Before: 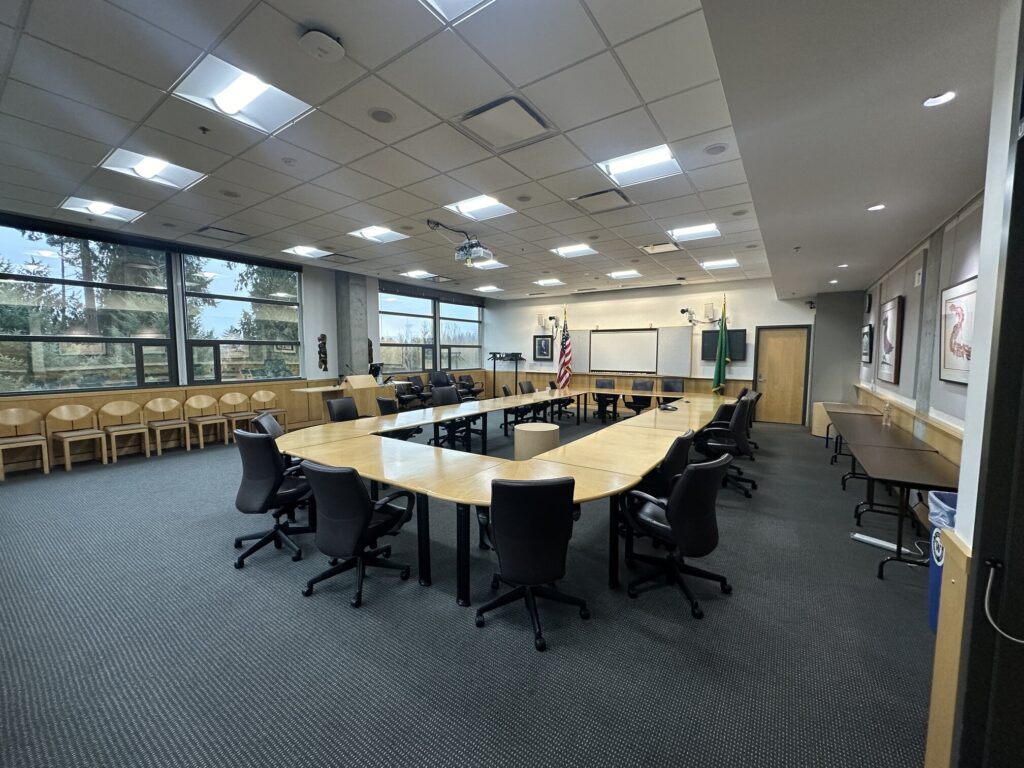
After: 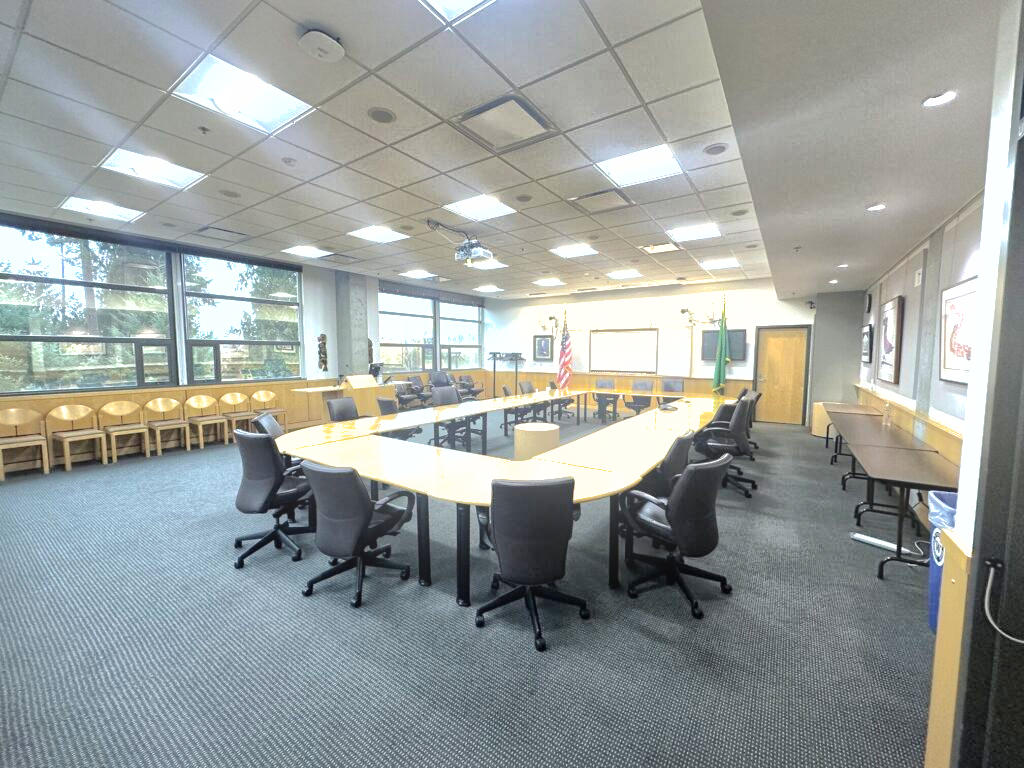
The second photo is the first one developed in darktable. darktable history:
shadows and highlights: shadows -19.91, highlights -73.15
exposure: black level correction 0, exposure 1.2 EV, compensate exposure bias true, compensate highlight preservation false
tone equalizer: on, module defaults
bloom: size 13.65%, threshold 98.39%, strength 4.82%
global tonemap: drago (1, 100), detail 1
